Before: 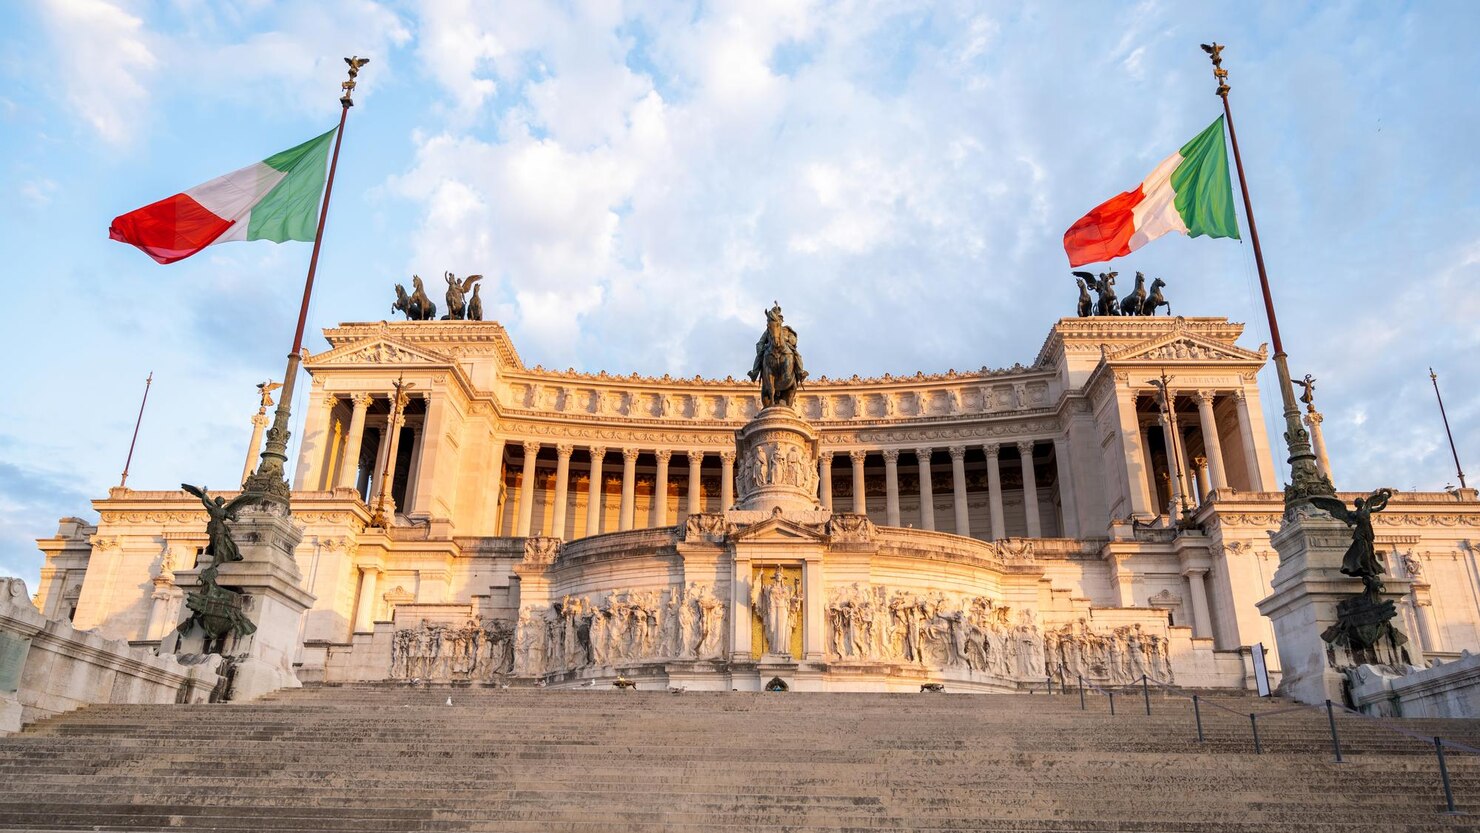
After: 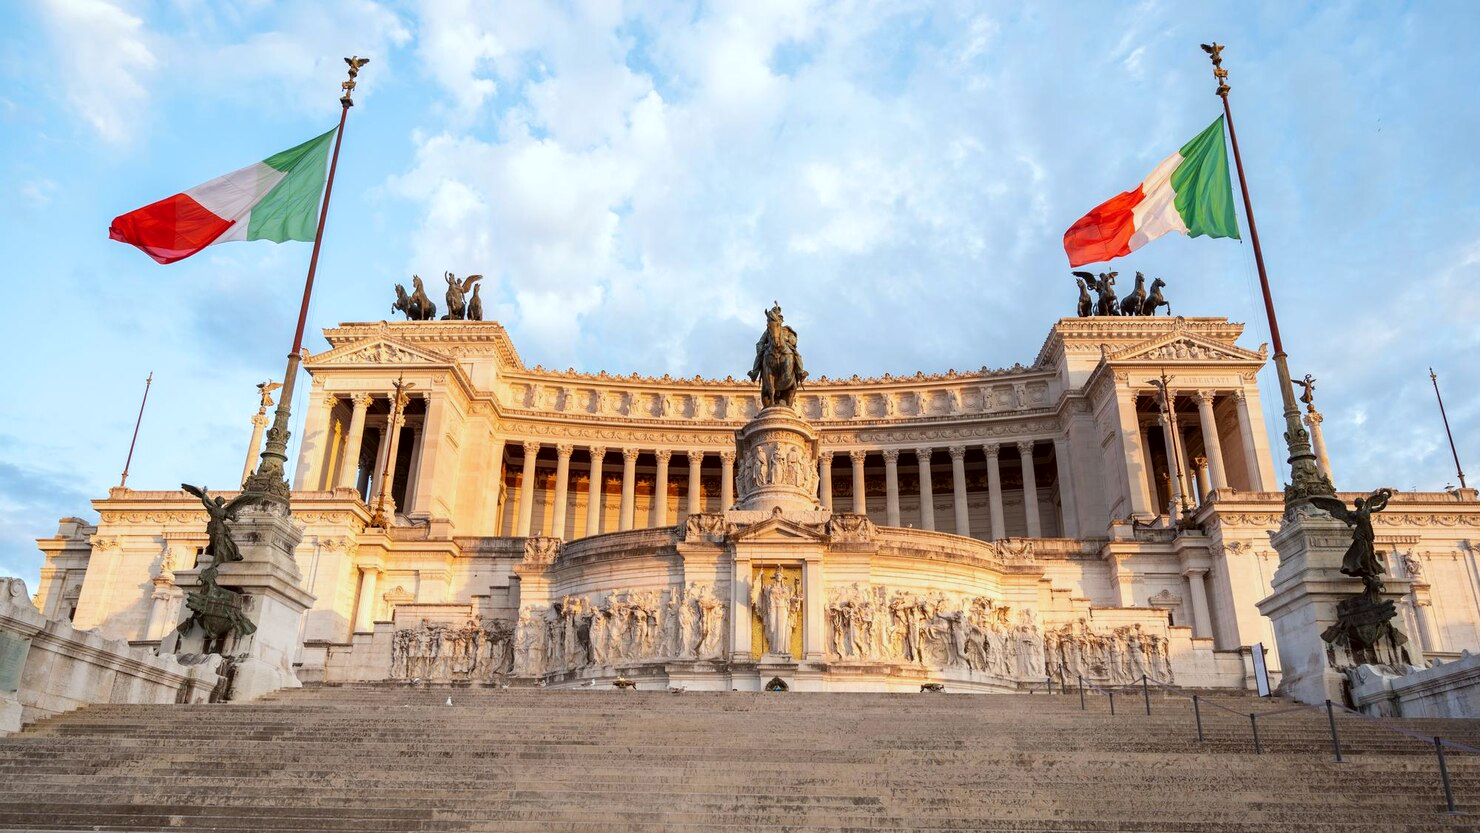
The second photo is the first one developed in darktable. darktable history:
color correction: highlights a* -4.88, highlights b* -4.03, shadows a* 3.75, shadows b* 4.06
